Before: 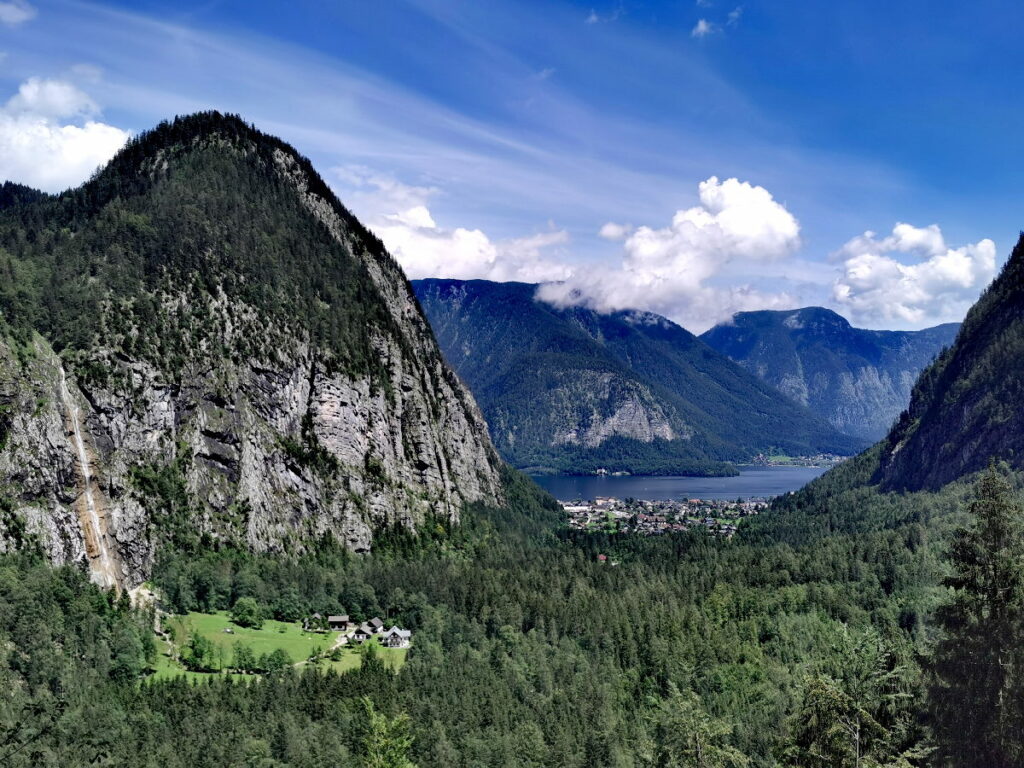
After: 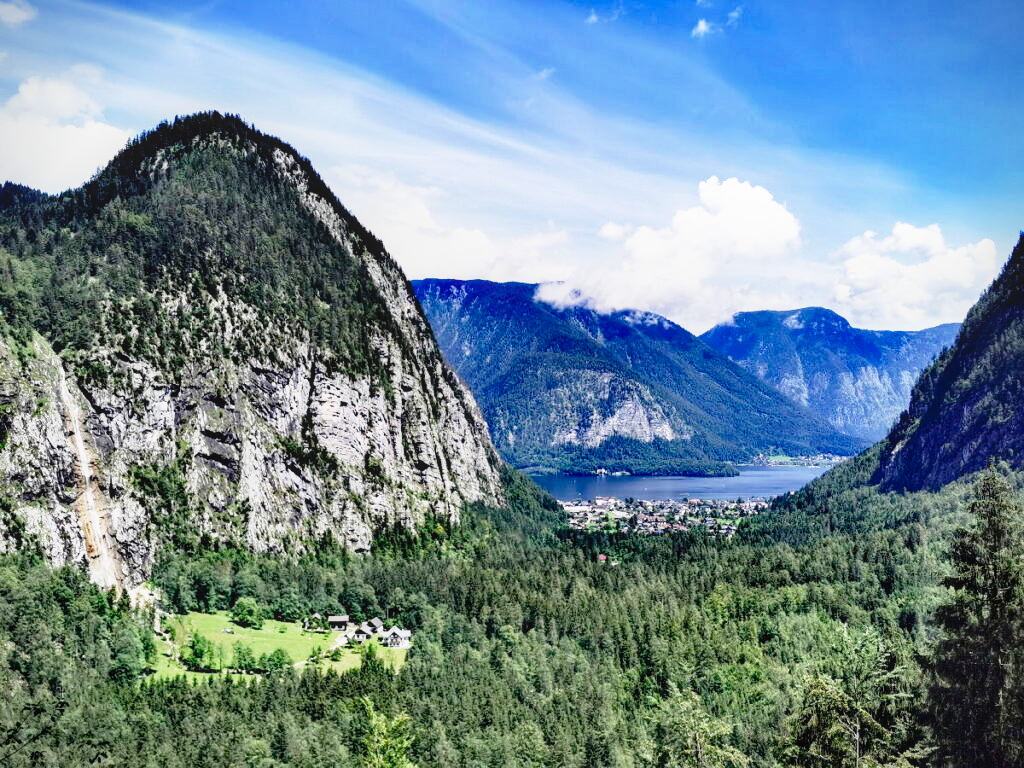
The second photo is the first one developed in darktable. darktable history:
local contrast: detail 110%
vignetting: fall-off start 97.23%, saturation -0.024, center (-0.033, -0.042), width/height ratio 1.179, unbound false
base curve: curves: ch0 [(0, 0) (0.012, 0.01) (0.073, 0.168) (0.31, 0.711) (0.645, 0.957) (1, 1)], preserve colors none
